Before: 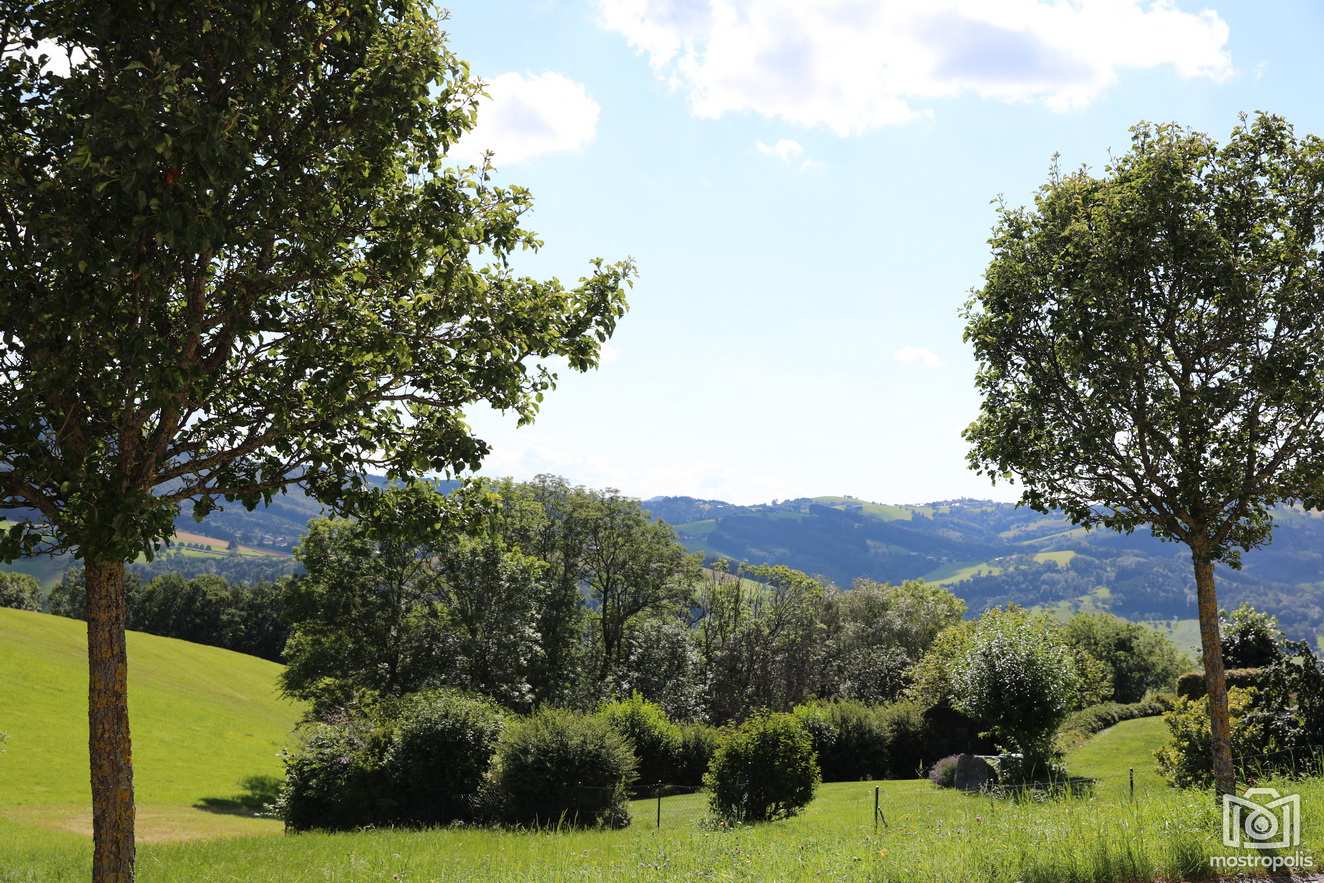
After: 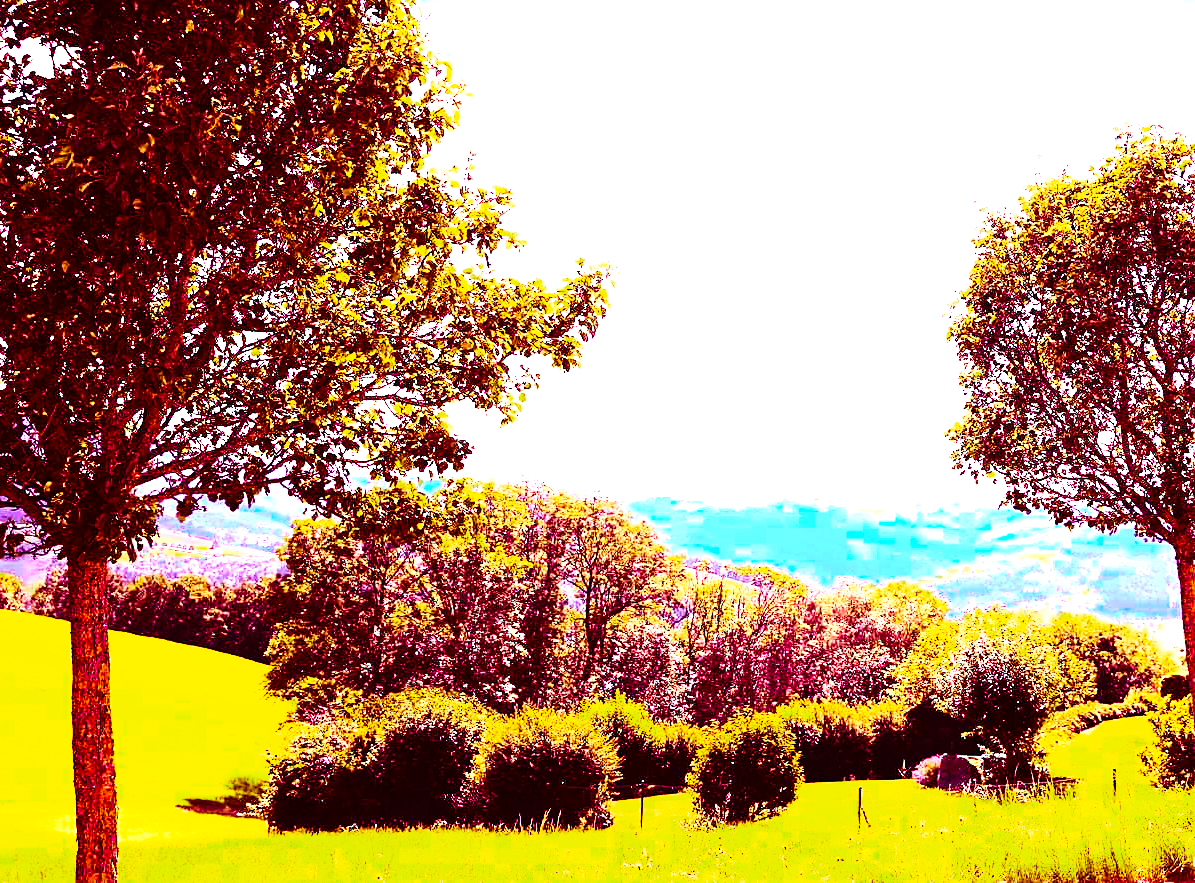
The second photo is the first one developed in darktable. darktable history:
color zones: curves: ch0 [(0, 0.558) (0.143, 0.548) (0.286, 0.447) (0.429, 0.259) (0.571, 0.5) (0.714, 0.5) (0.857, 0.593) (1, 0.558)]; ch1 [(0, 0.543) (0.01, 0.544) (0.12, 0.492) (0.248, 0.458) (0.5, 0.534) (0.748, 0.5) (0.99, 0.469) (1, 0.543)]; ch2 [(0, 0.507) (0.143, 0.522) (0.286, 0.505) (0.429, 0.5) (0.571, 0.5) (0.714, 0.5) (0.857, 0.5) (1, 0.507)]
color correction: highlights a* 19.48, highlights b* -11.87, saturation 1.66
exposure: black level correction 0, exposure 0.949 EV, compensate highlight preservation false
sharpen: radius 1.84, amount 0.397, threshold 1.212
crop and rotate: left 1.345%, right 8.363%
base curve: curves: ch0 [(0, 0) (0.007, 0.004) (0.027, 0.03) (0.046, 0.07) (0.207, 0.54) (0.442, 0.872) (0.673, 0.972) (1, 1)]
color balance rgb: shadows lift › luminance -18.572%, shadows lift › chroma 35.311%, linear chroma grading › global chroma 22.808%, perceptual saturation grading › global saturation 1.321%, perceptual saturation grading › highlights -1.896%, perceptual saturation grading › mid-tones 4.448%, perceptual saturation grading › shadows 8.052%, perceptual brilliance grading › global brilliance 14.444%, perceptual brilliance grading › shadows -35.629%, global vibrance 27.871%
